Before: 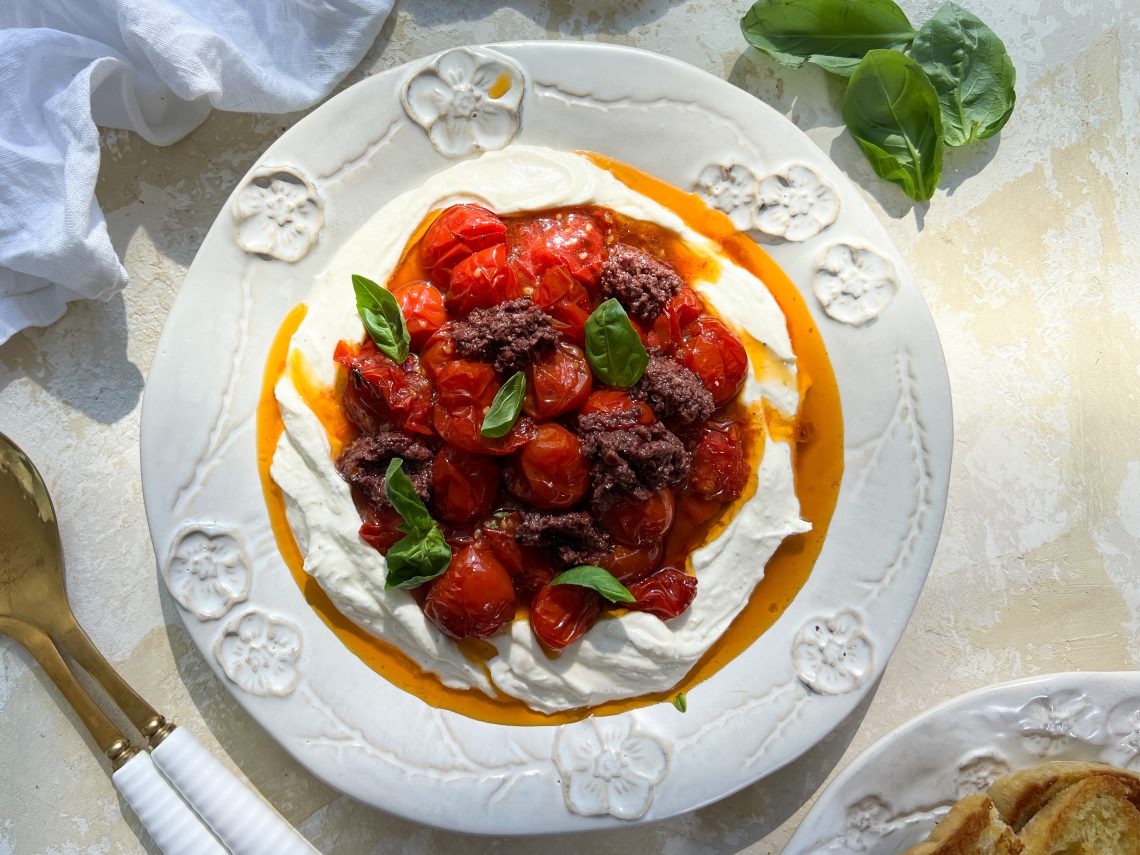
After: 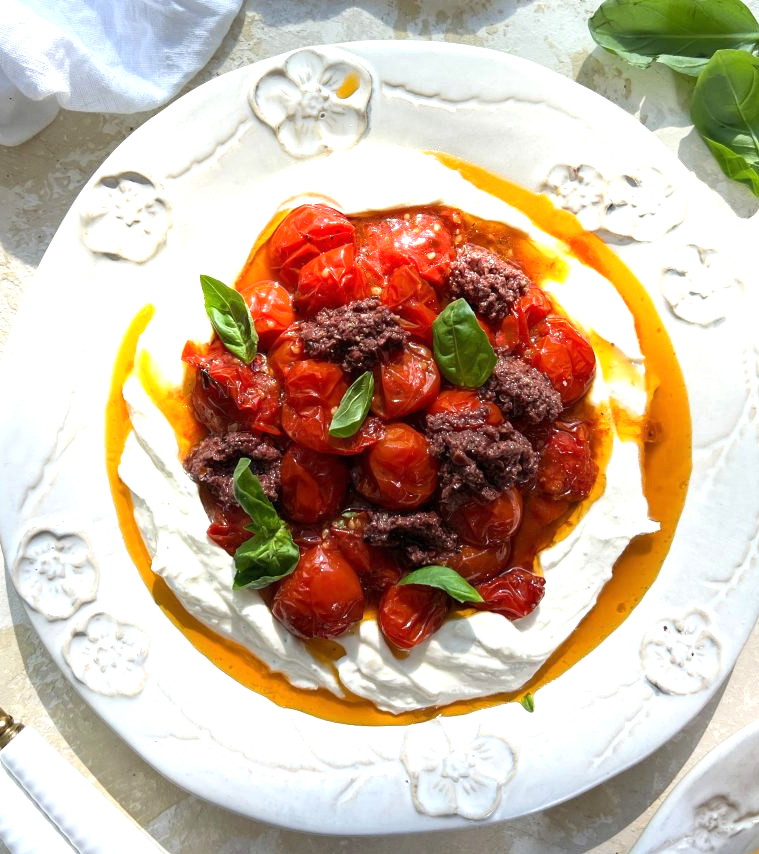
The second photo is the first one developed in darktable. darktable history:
exposure: black level correction 0, exposure 0.7 EV, compensate exposure bias true, compensate highlight preservation false
crop and rotate: left 13.409%, right 19.924%
